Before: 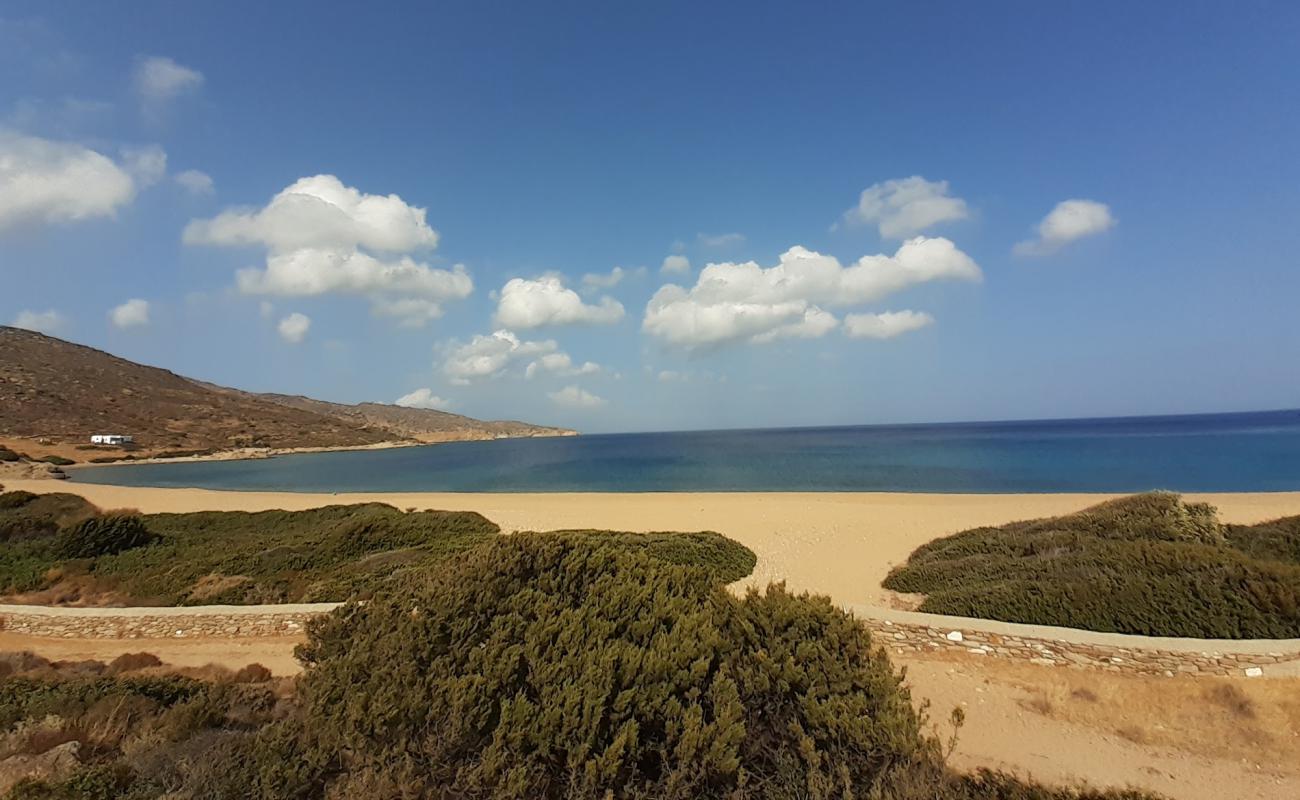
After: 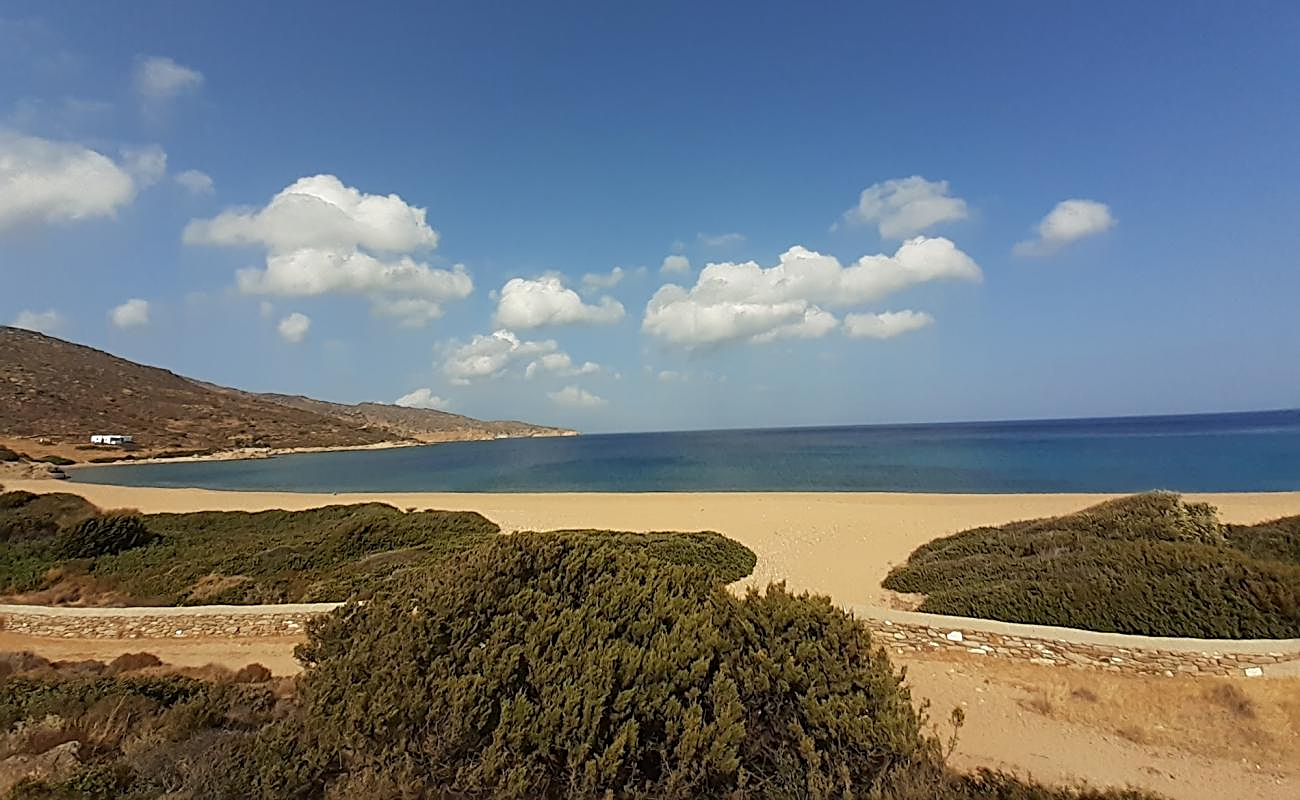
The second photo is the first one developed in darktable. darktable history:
sharpen: radius 2.533, amount 0.623
